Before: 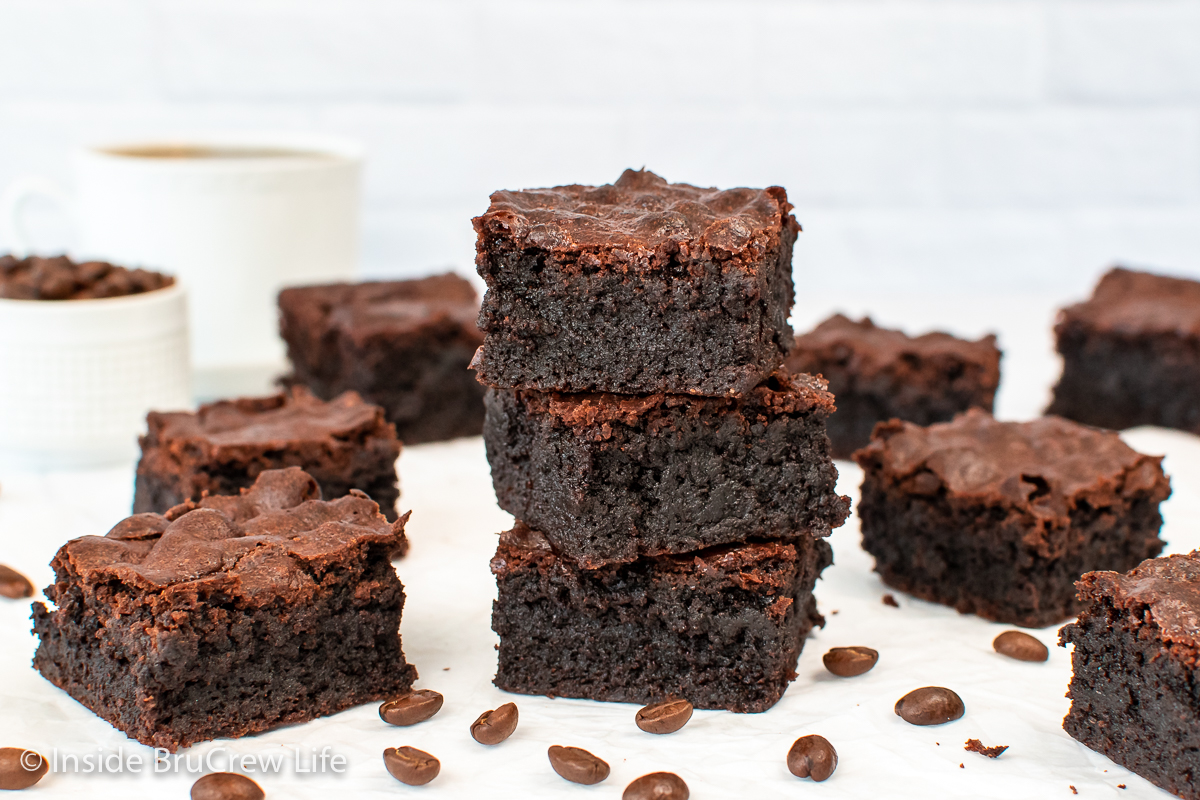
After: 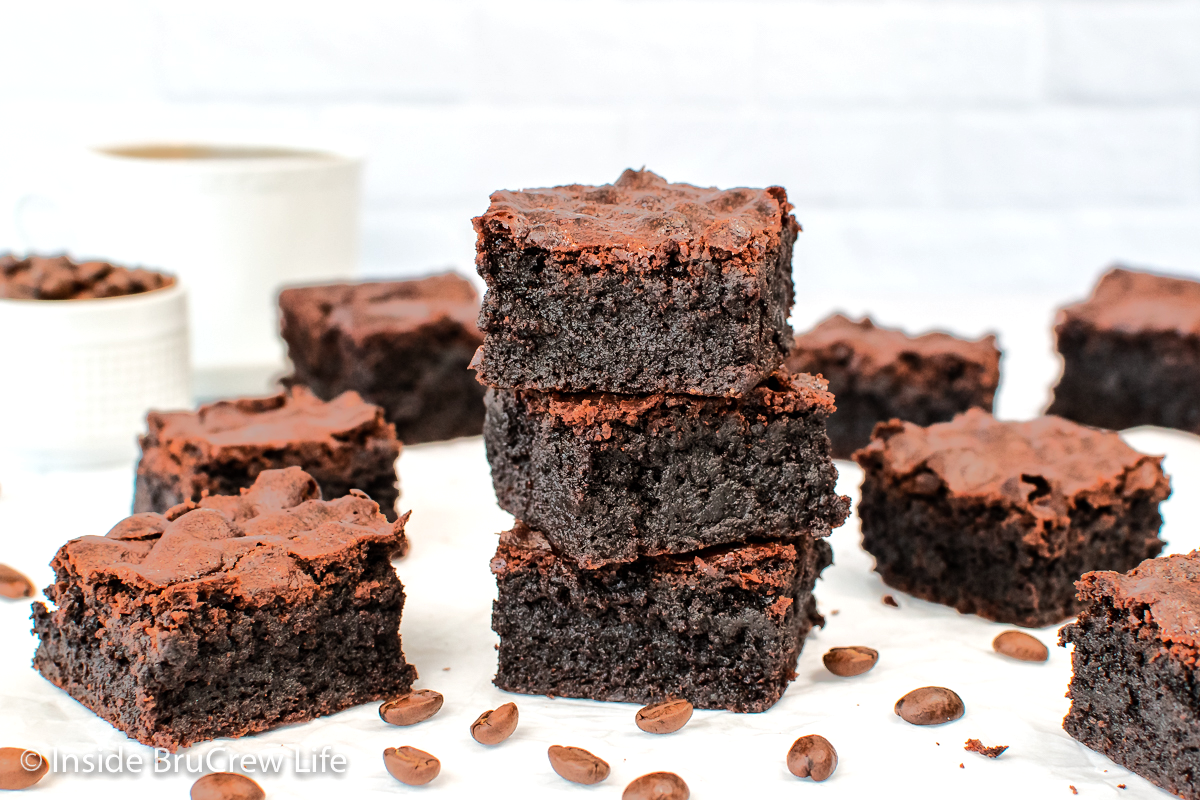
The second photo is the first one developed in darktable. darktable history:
tone equalizer: -8 EV -0.531 EV, -7 EV -0.33 EV, -6 EV -0.091 EV, -5 EV 0.426 EV, -4 EV 0.97 EV, -3 EV 0.82 EV, -2 EV -0.011 EV, -1 EV 0.131 EV, +0 EV -0.03 EV, edges refinement/feathering 500, mask exposure compensation -1.57 EV, preserve details no
